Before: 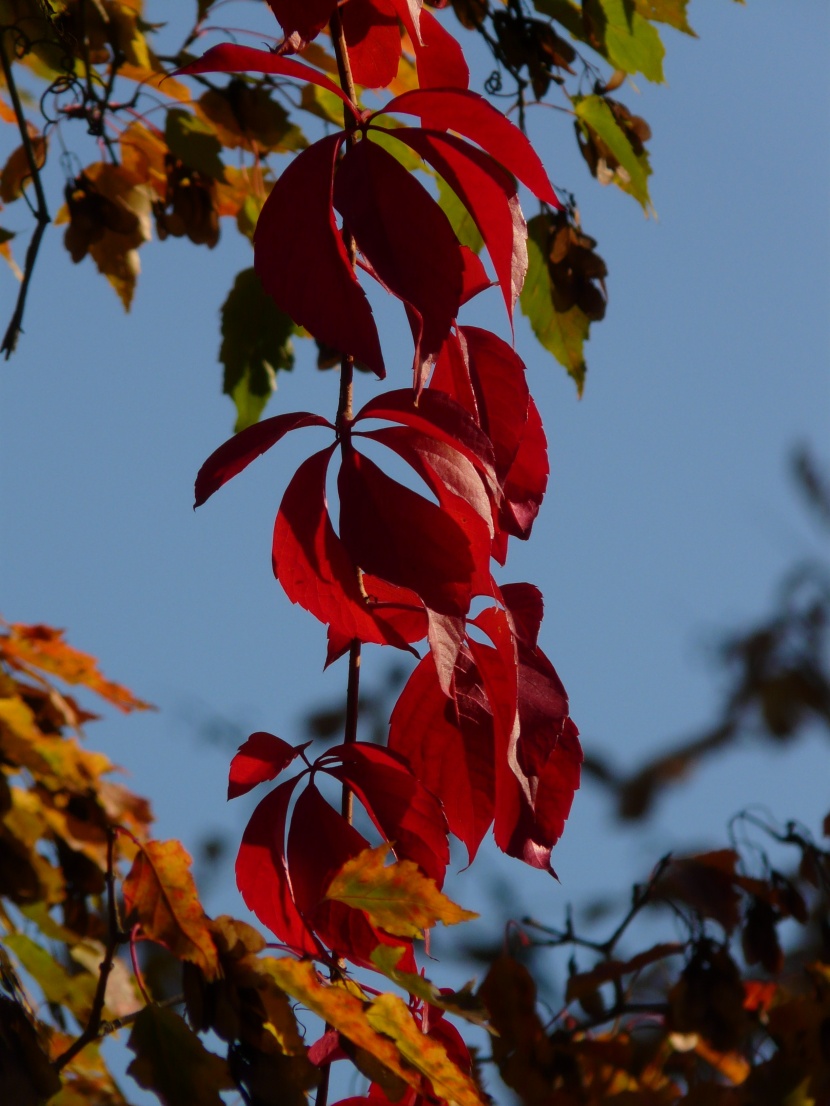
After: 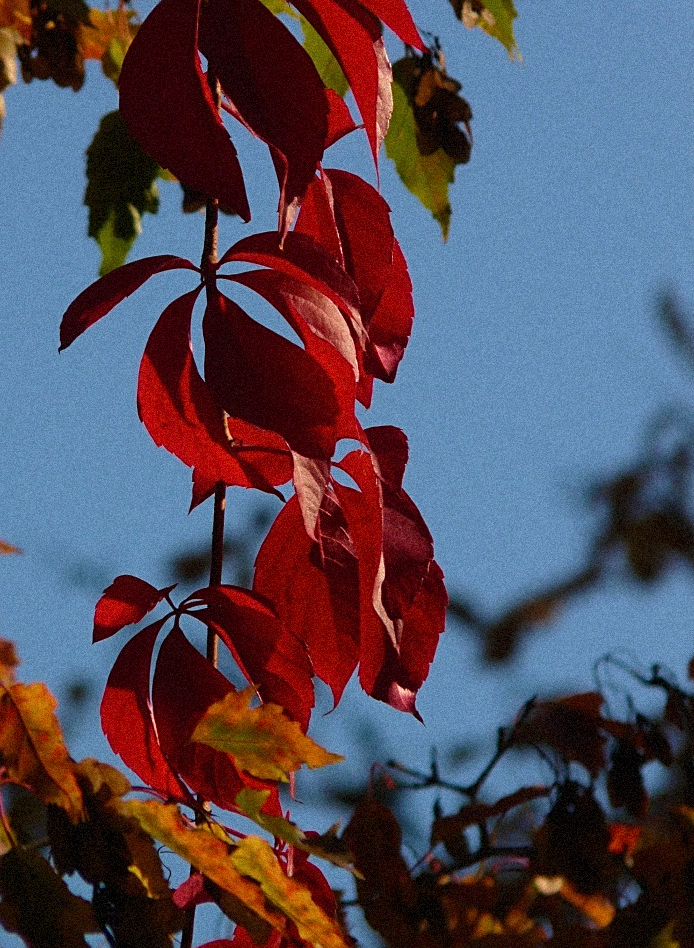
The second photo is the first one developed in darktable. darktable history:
velvia: on, module defaults
crop: left 16.315%, top 14.246%
sharpen: on, module defaults
grain: coarseness 9.38 ISO, strength 34.99%, mid-tones bias 0%
